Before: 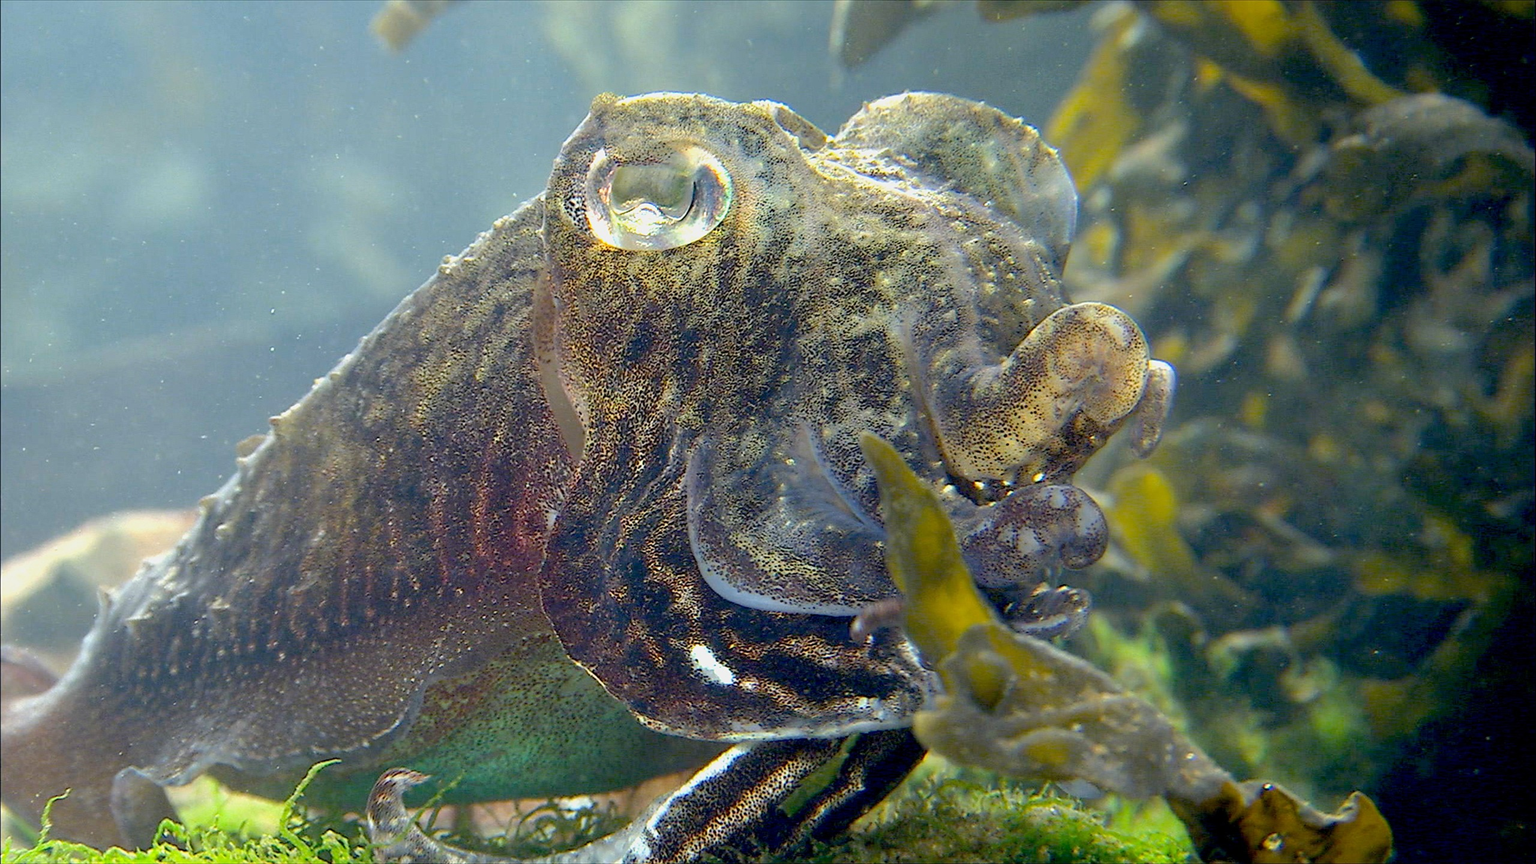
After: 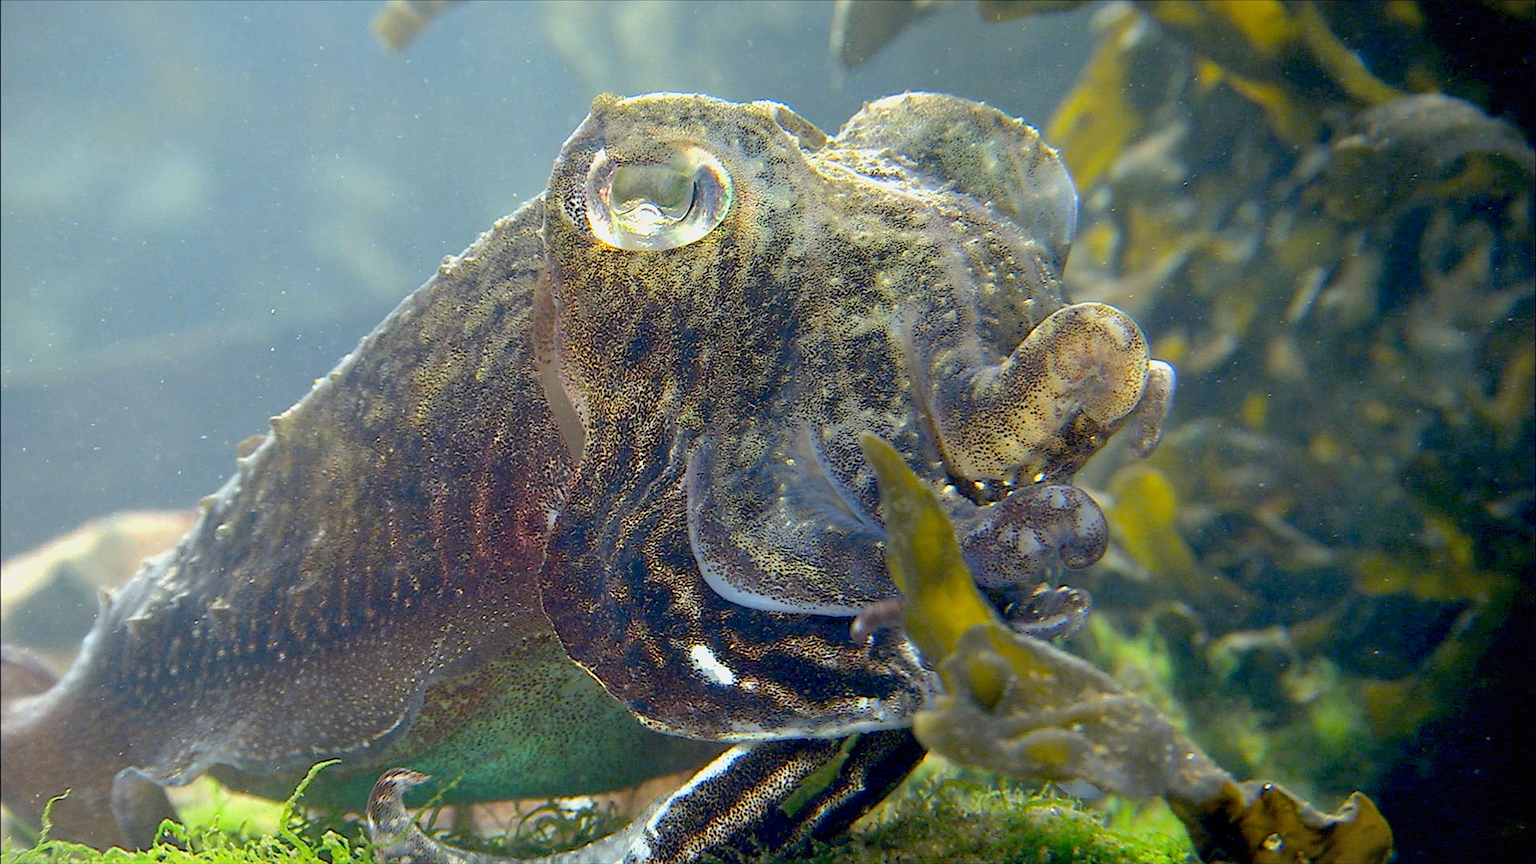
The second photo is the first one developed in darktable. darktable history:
vignetting: fall-off start 100%, brightness -0.406, saturation -0.3, width/height ratio 1.324, dithering 8-bit output, unbound false
color zones: curves: ch0 [(0.068, 0.464) (0.25, 0.5) (0.48, 0.508) (0.75, 0.536) (0.886, 0.476) (0.967, 0.456)]; ch1 [(0.066, 0.456) (0.25, 0.5) (0.616, 0.508) (0.746, 0.56) (0.934, 0.444)]
